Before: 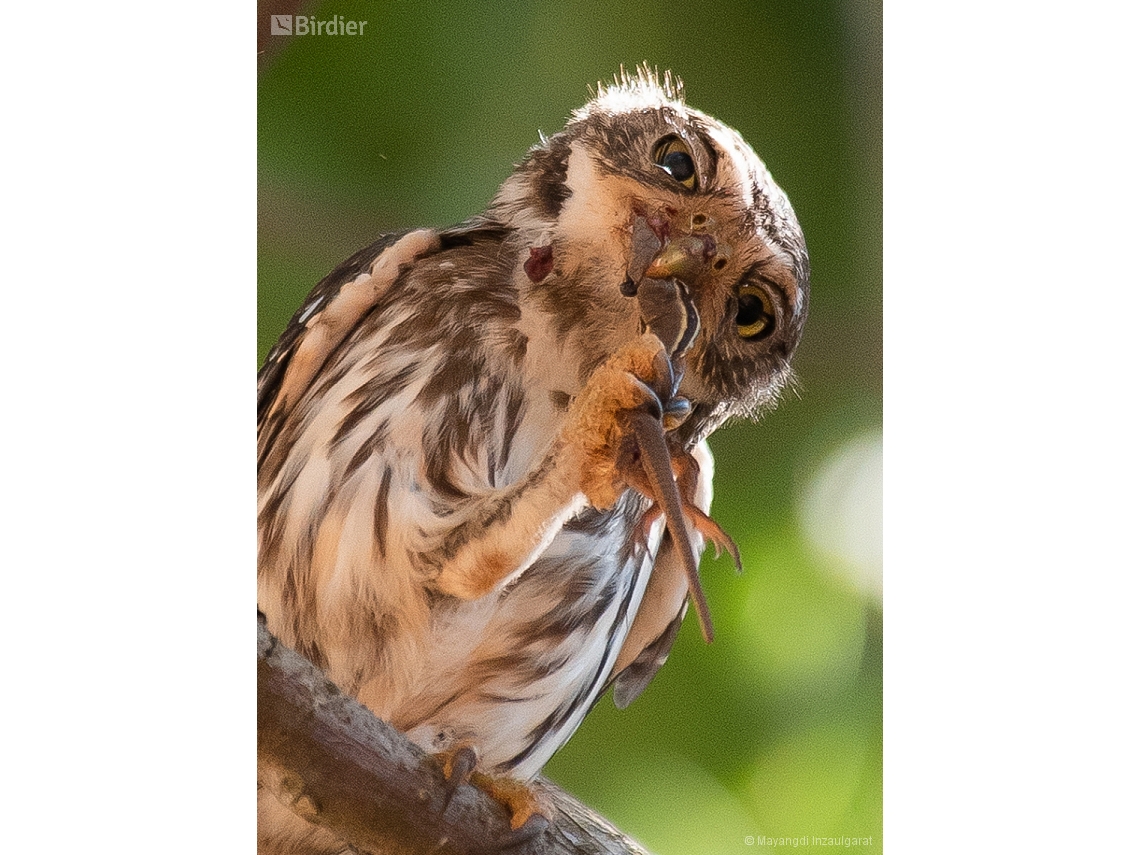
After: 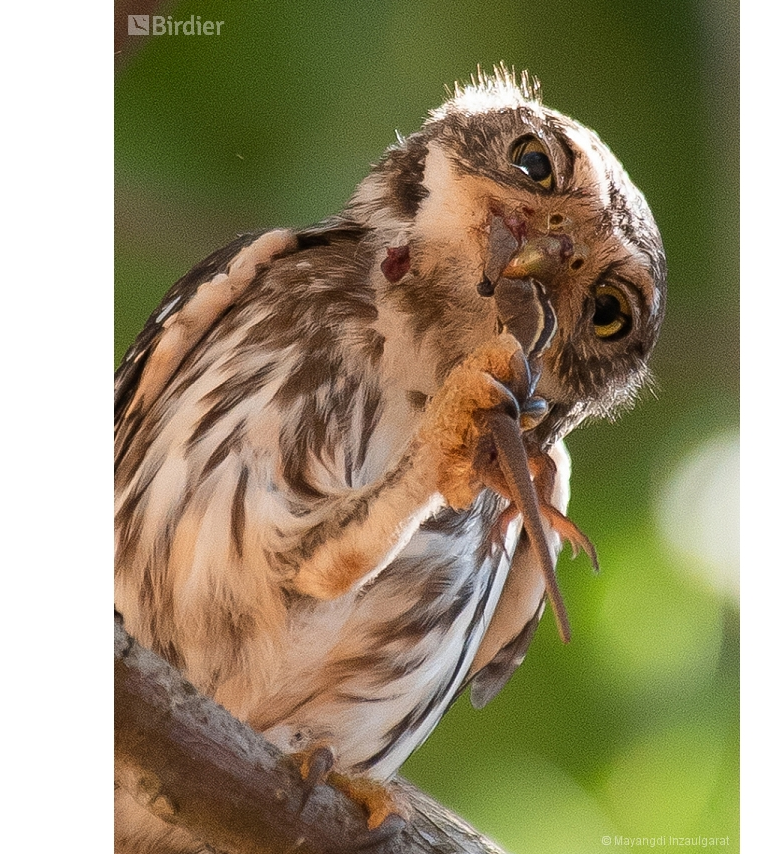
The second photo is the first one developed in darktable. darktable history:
crop and rotate: left 12.576%, right 20.921%
